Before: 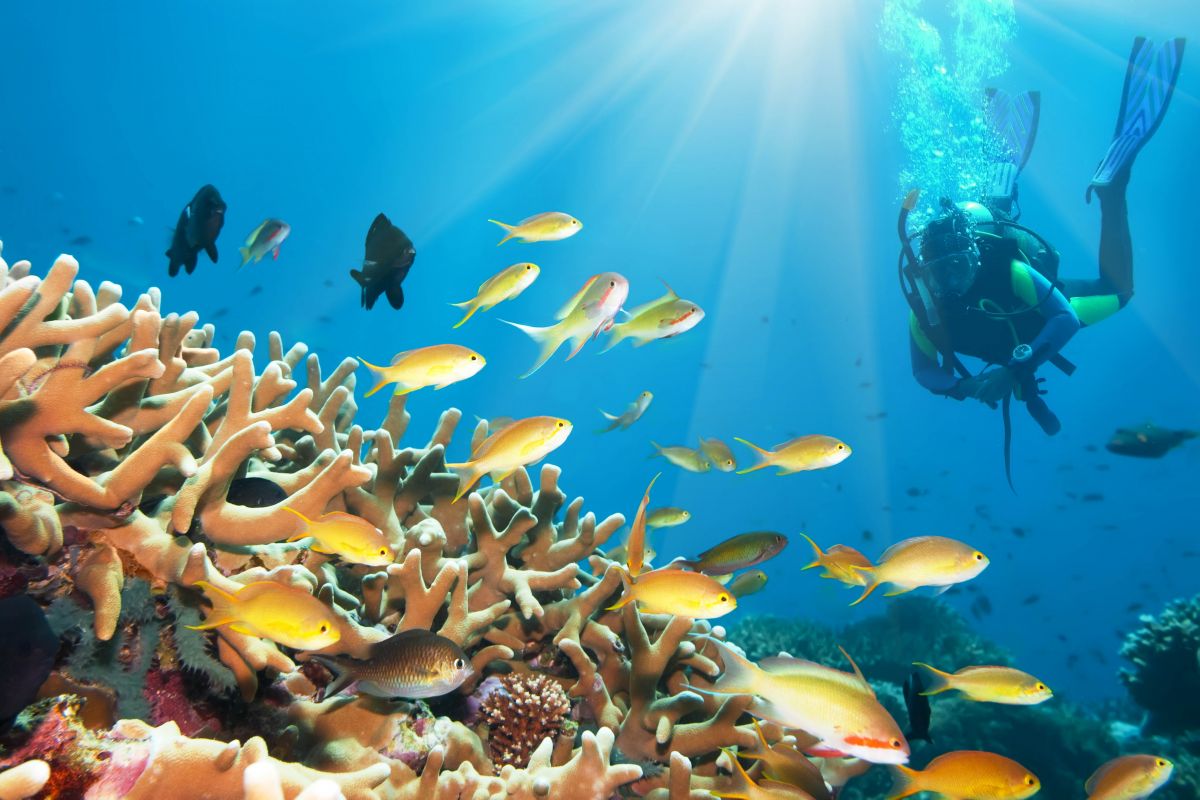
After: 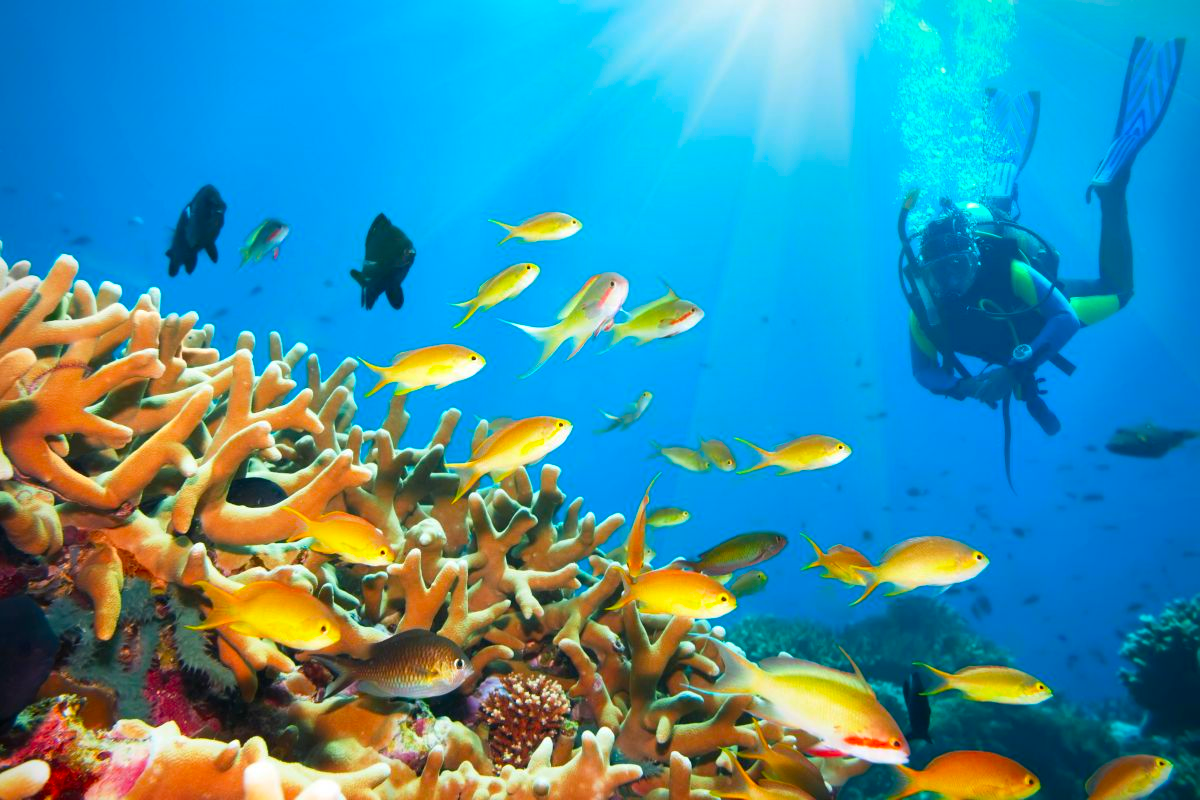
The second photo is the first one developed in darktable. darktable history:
contrast brightness saturation: saturation 0.52
vignetting: fall-off radius 61.2%, saturation -0.002, center (-0.036, 0.155)
